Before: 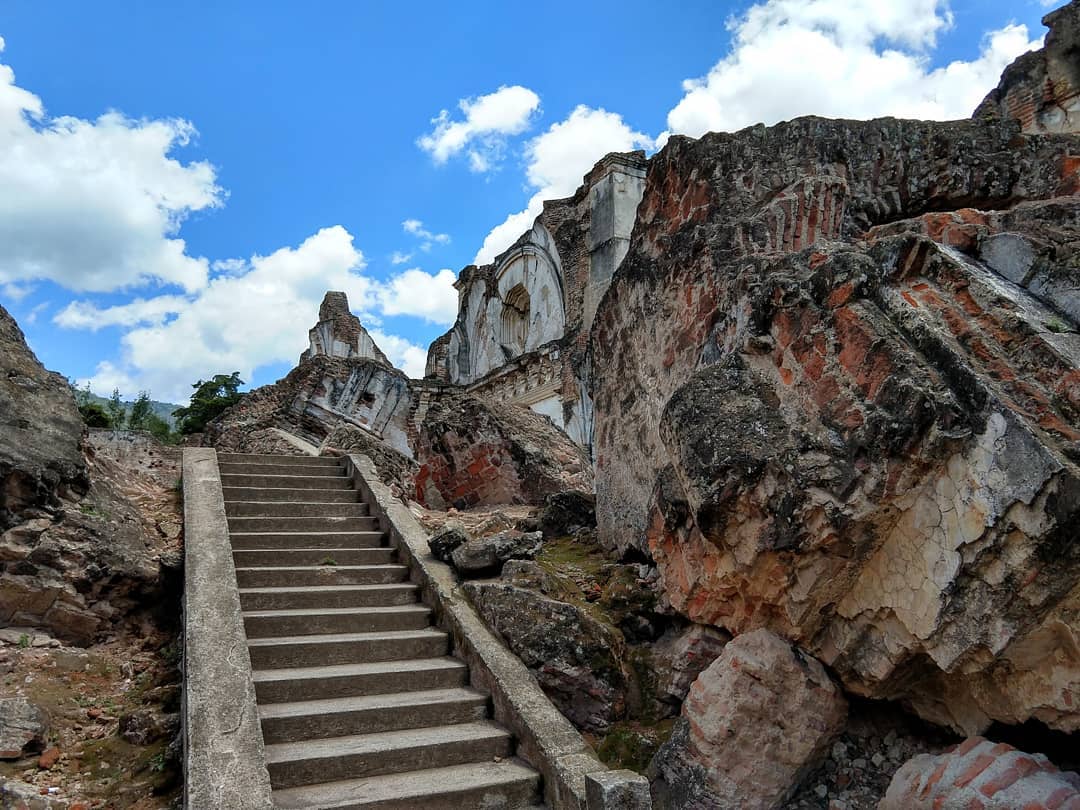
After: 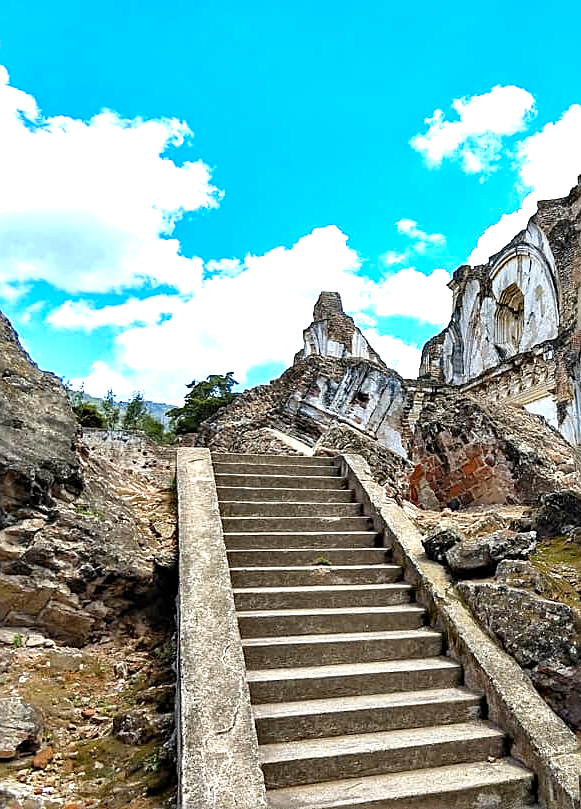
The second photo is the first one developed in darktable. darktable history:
color contrast: green-magenta contrast 0.85, blue-yellow contrast 1.25, unbound 0
crop: left 0.587%, right 45.588%, bottom 0.086%
haze removal: compatibility mode true, adaptive false
sharpen: on, module defaults
exposure: black level correction 0, exposure 1.2 EV, compensate exposure bias true, compensate highlight preservation false
